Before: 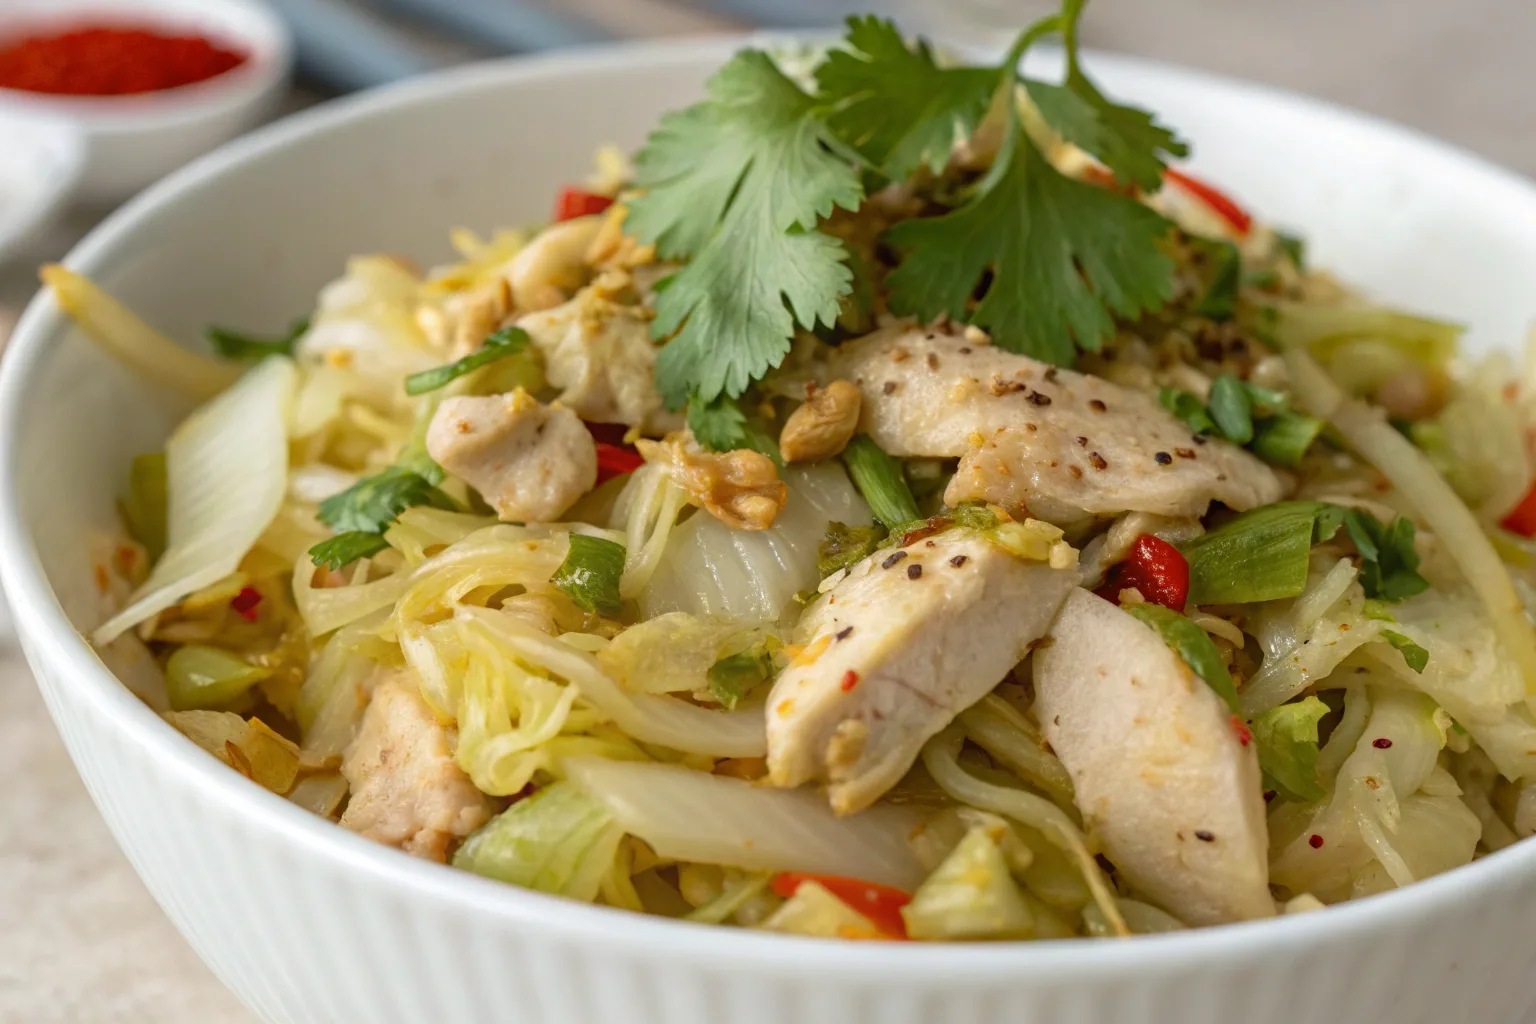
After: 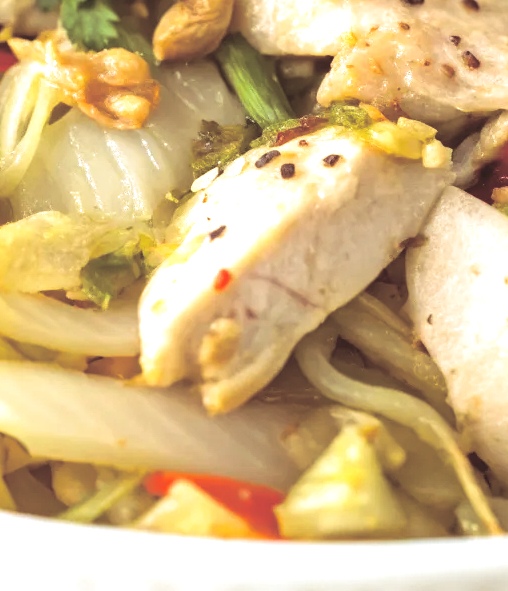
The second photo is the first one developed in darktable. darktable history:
exposure: black level correction -0.005, exposure 1.002 EV, compensate highlight preservation false
split-toning: shadows › saturation 0.24, highlights › hue 54°, highlights › saturation 0.24
crop: left 40.878%, top 39.176%, right 25.993%, bottom 3.081%
